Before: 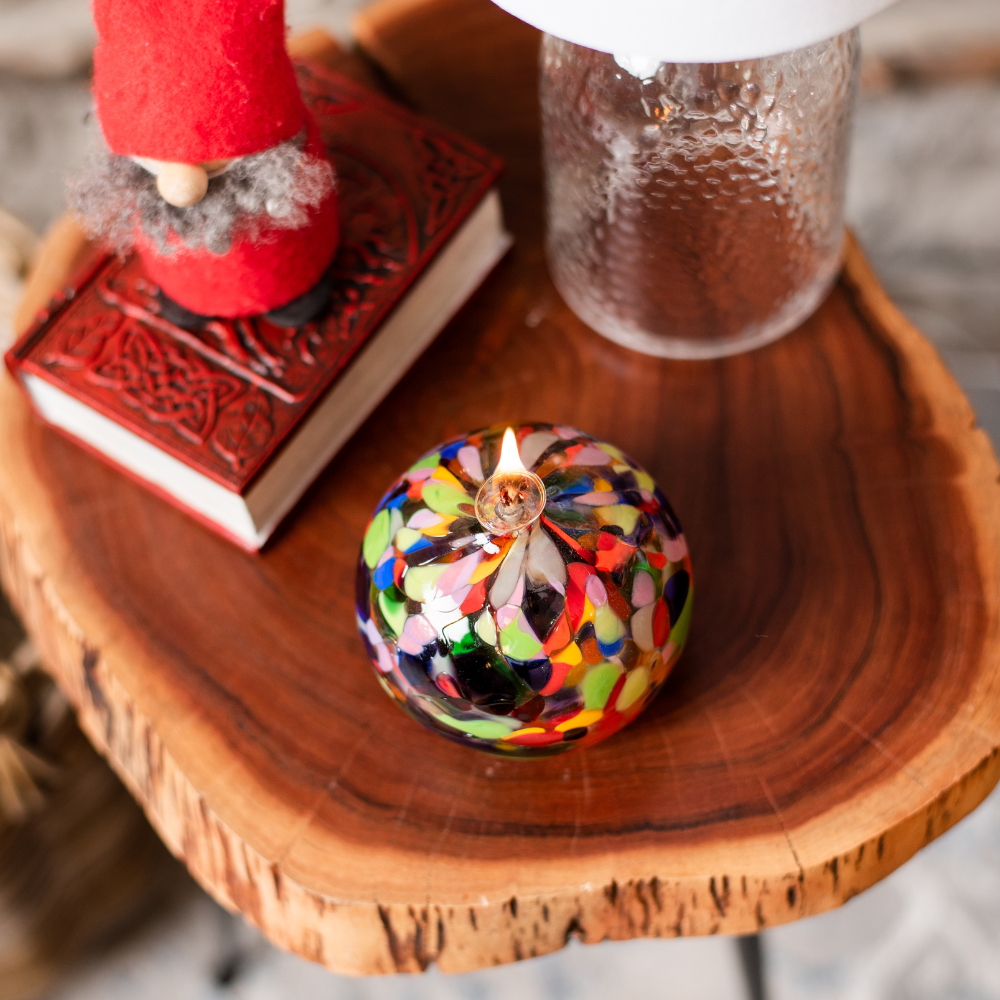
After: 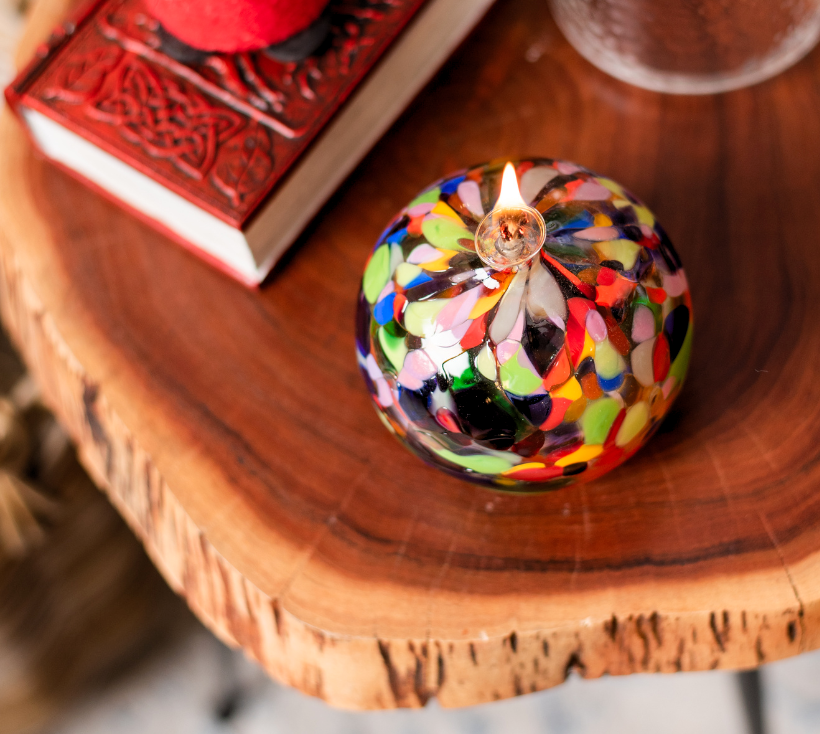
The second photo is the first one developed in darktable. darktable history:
crop: top 26.531%, right 17.959%
levels: levels [0.018, 0.493, 1]
